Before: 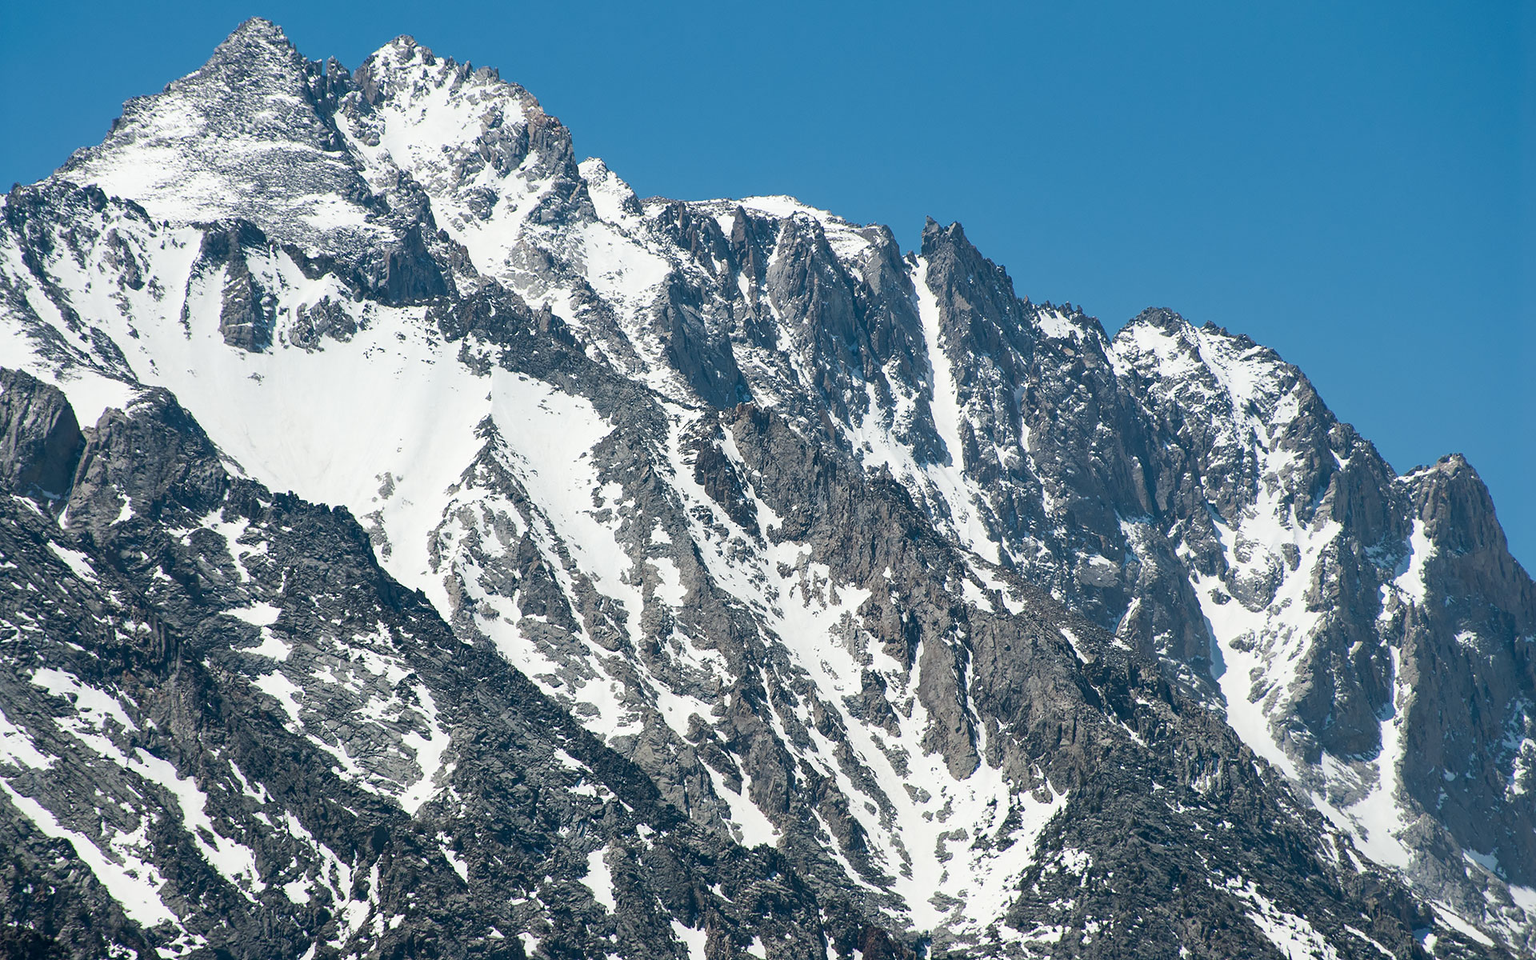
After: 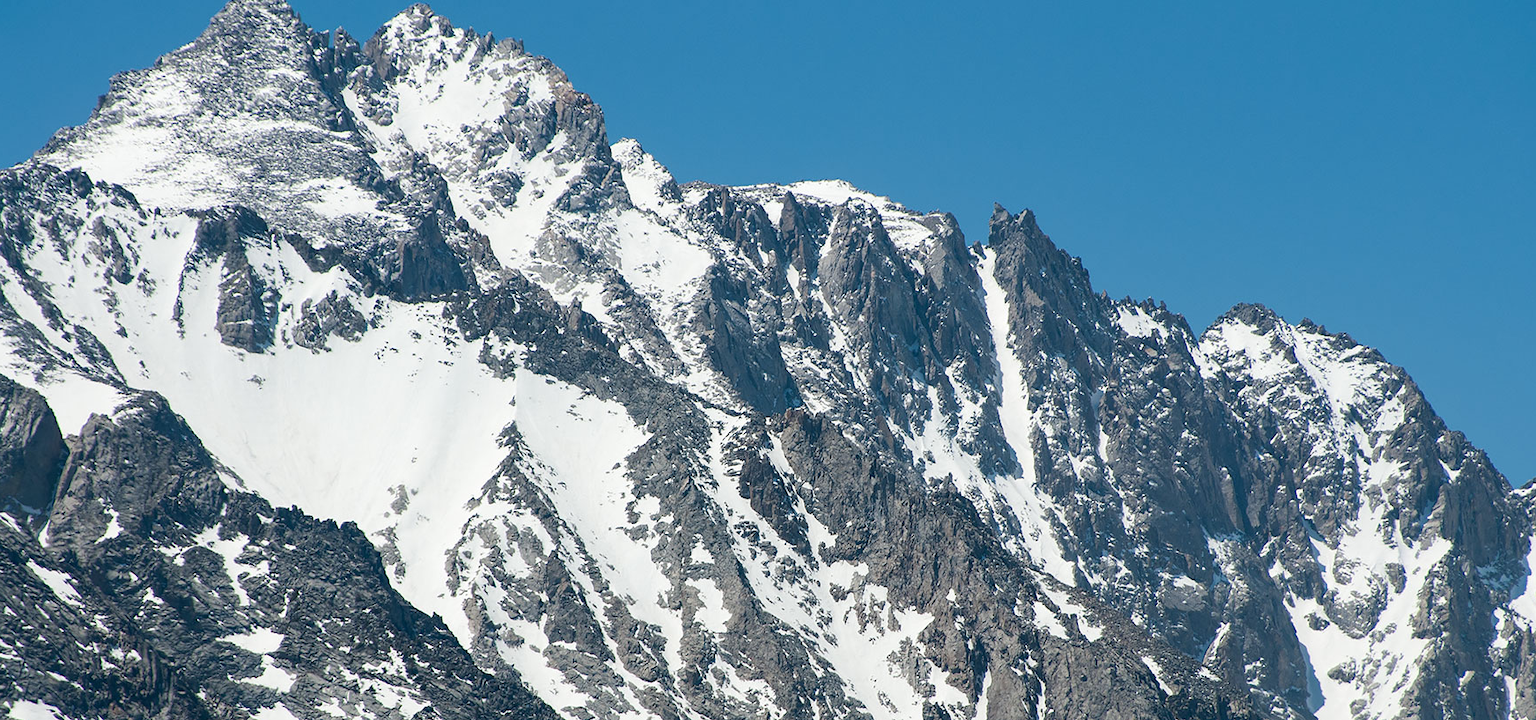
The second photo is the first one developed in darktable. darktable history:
crop: left 1.54%, top 3.366%, right 7.605%, bottom 28.457%
